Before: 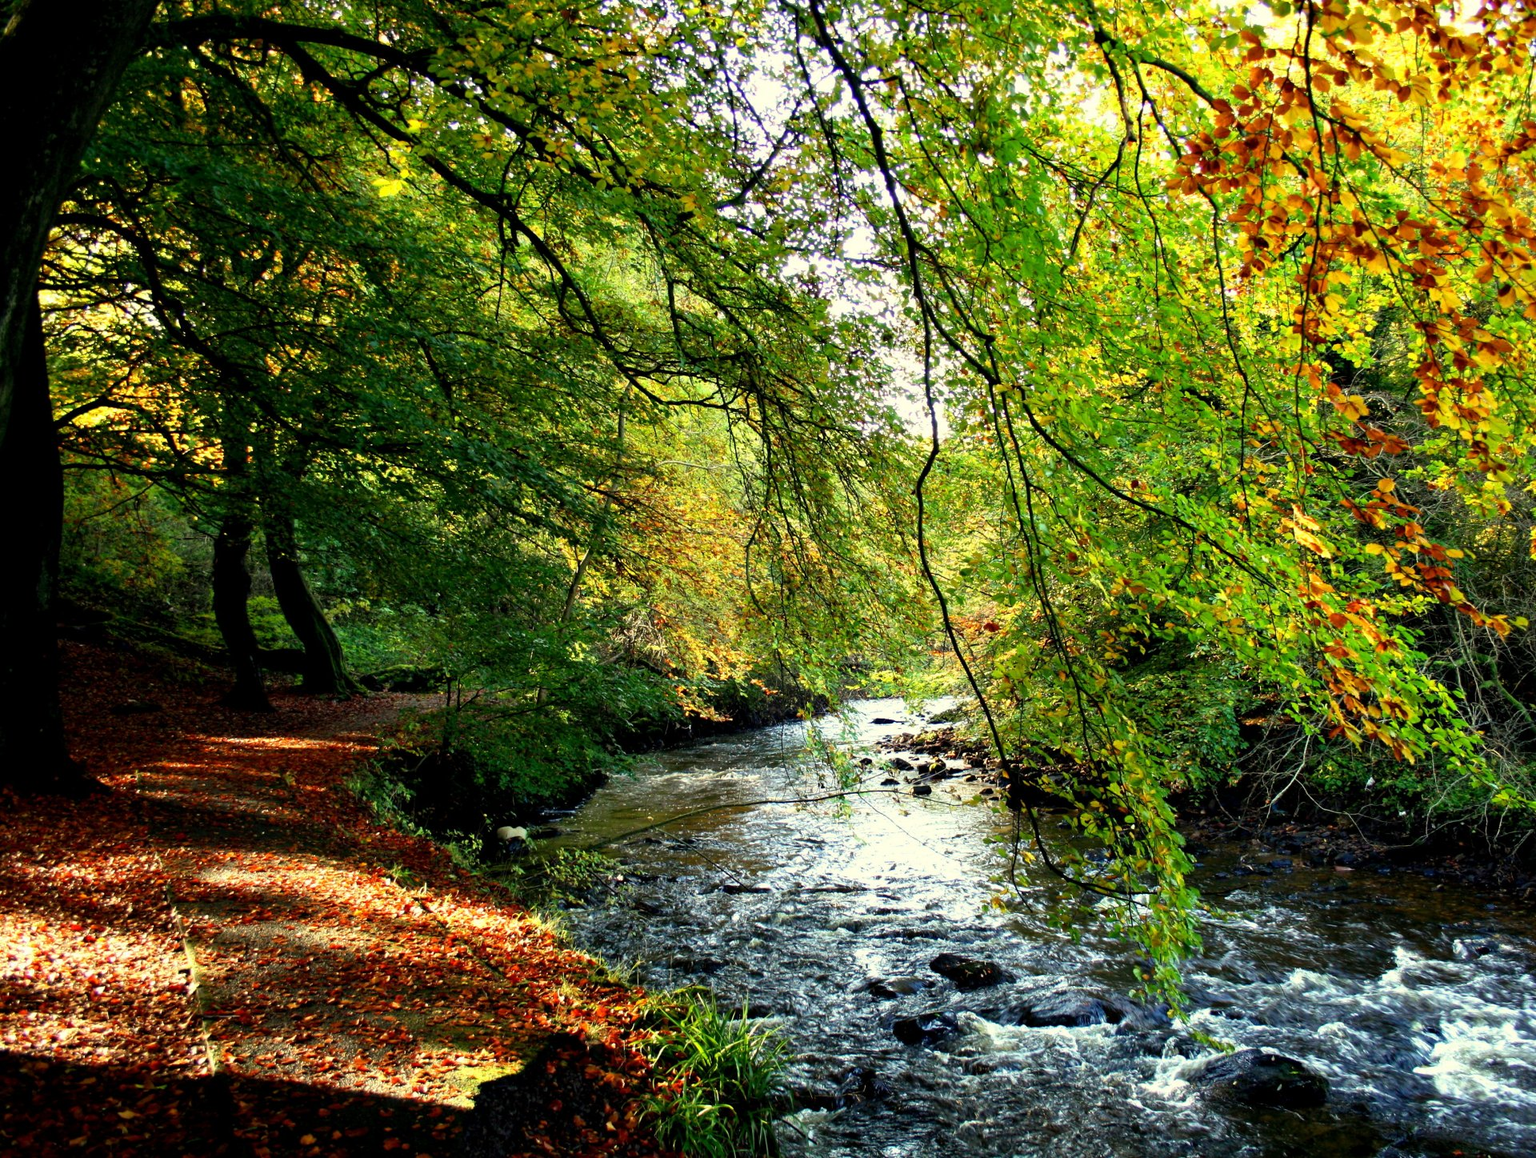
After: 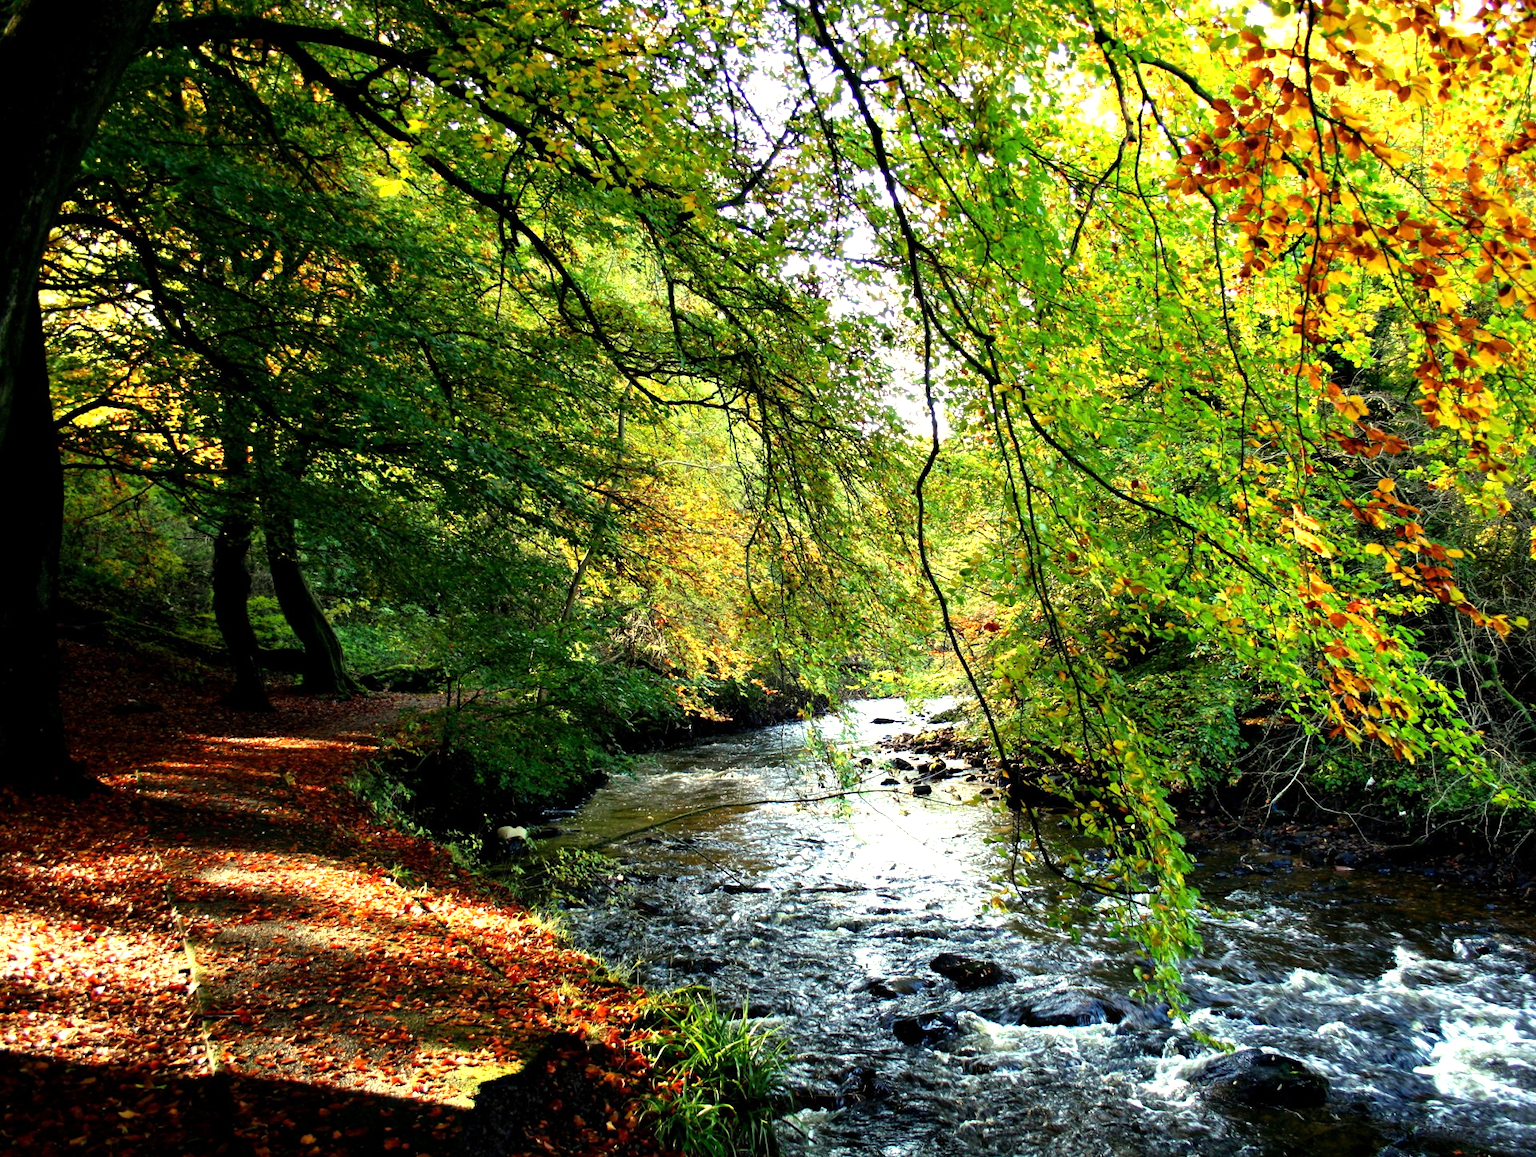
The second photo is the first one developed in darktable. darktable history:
tone equalizer: -8 EV -0.409 EV, -7 EV -0.394 EV, -6 EV -0.335 EV, -5 EV -0.248 EV, -3 EV 0.206 EV, -2 EV 0.322 EV, -1 EV 0.386 EV, +0 EV 0.445 EV
